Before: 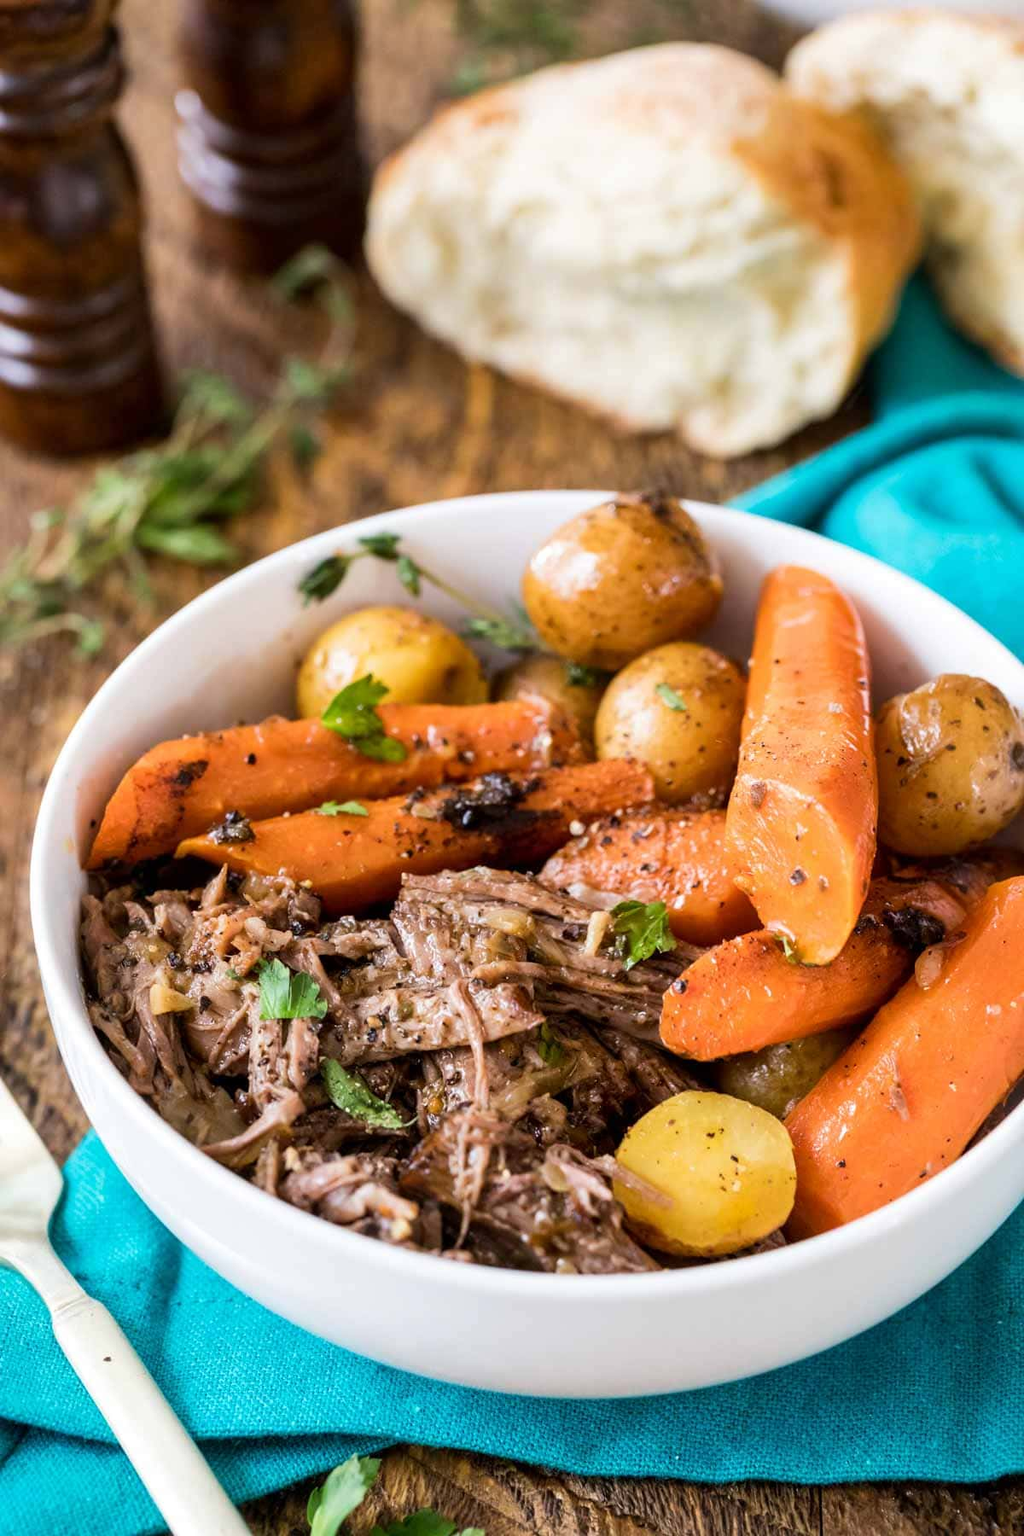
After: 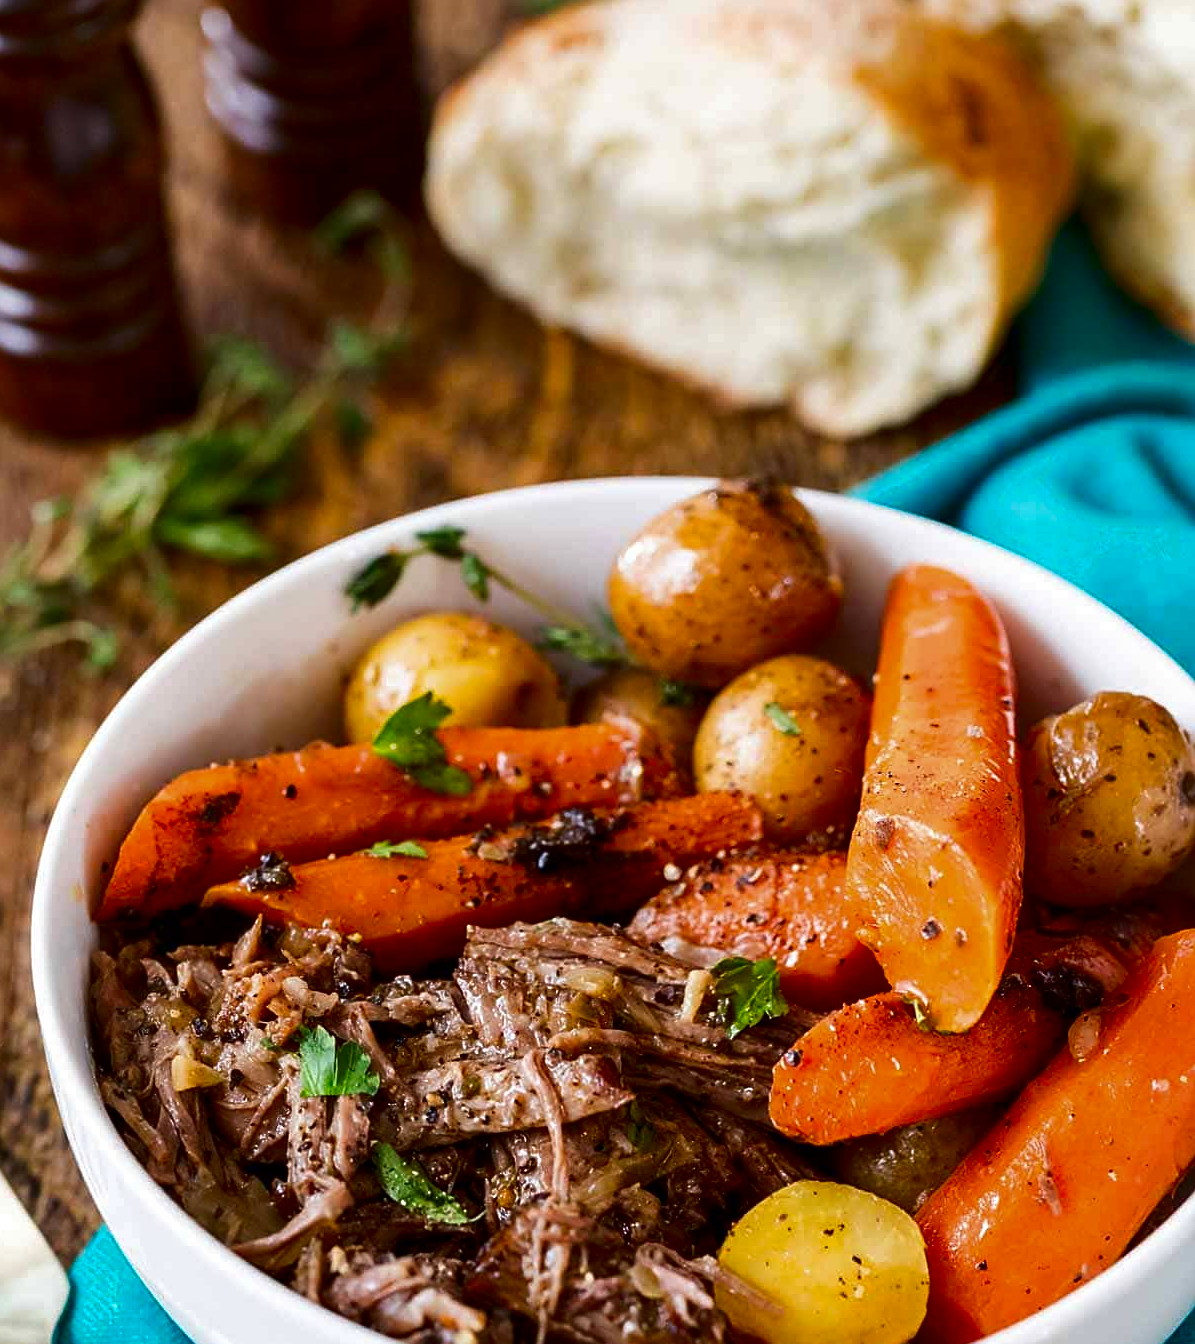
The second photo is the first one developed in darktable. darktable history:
crop: left 0.387%, top 5.469%, bottom 19.809%
sharpen: on, module defaults
contrast brightness saturation: brightness -0.25, saturation 0.2
